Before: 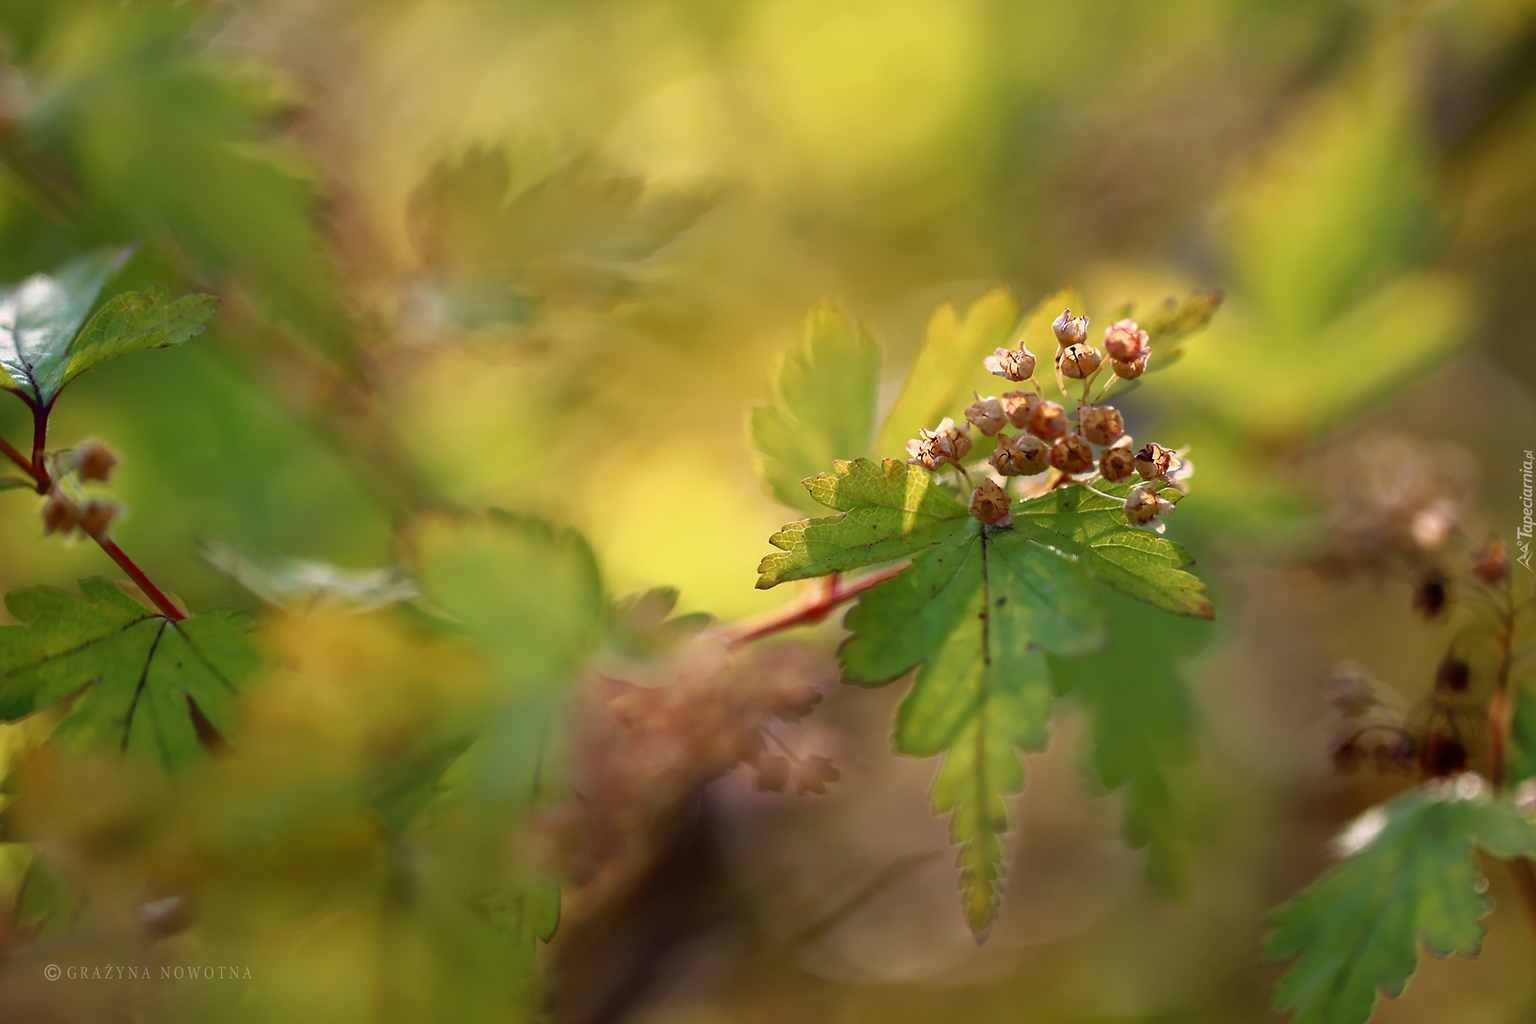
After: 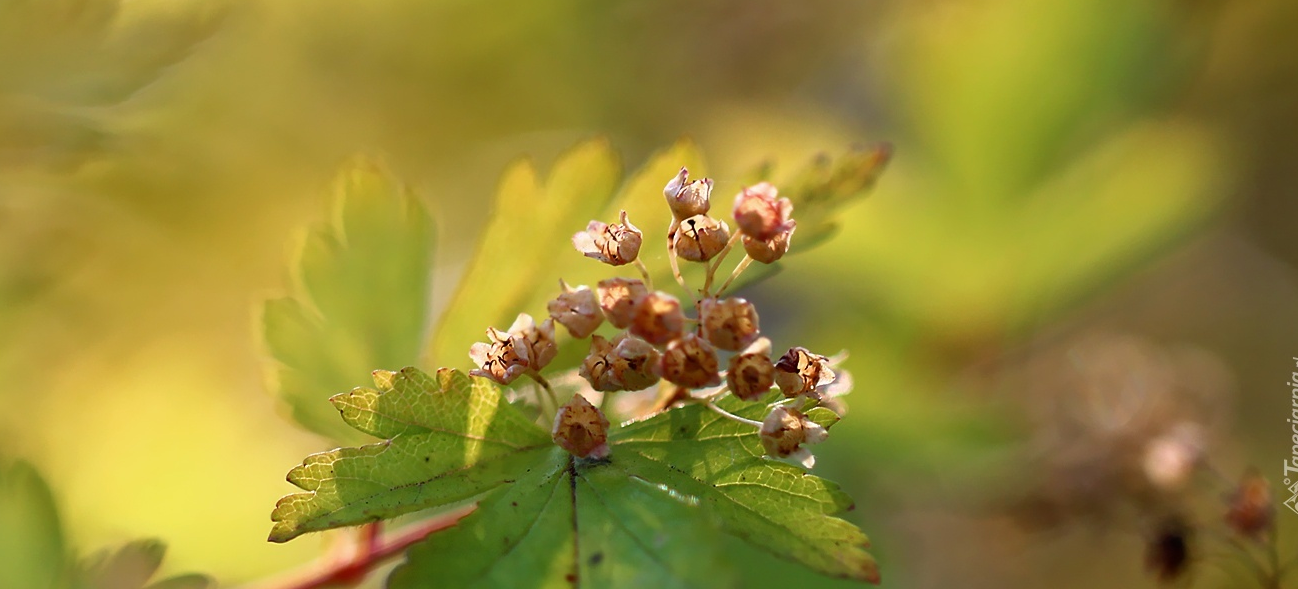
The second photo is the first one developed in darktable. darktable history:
crop: left 36.112%, top 17.823%, right 0.504%, bottom 39.021%
